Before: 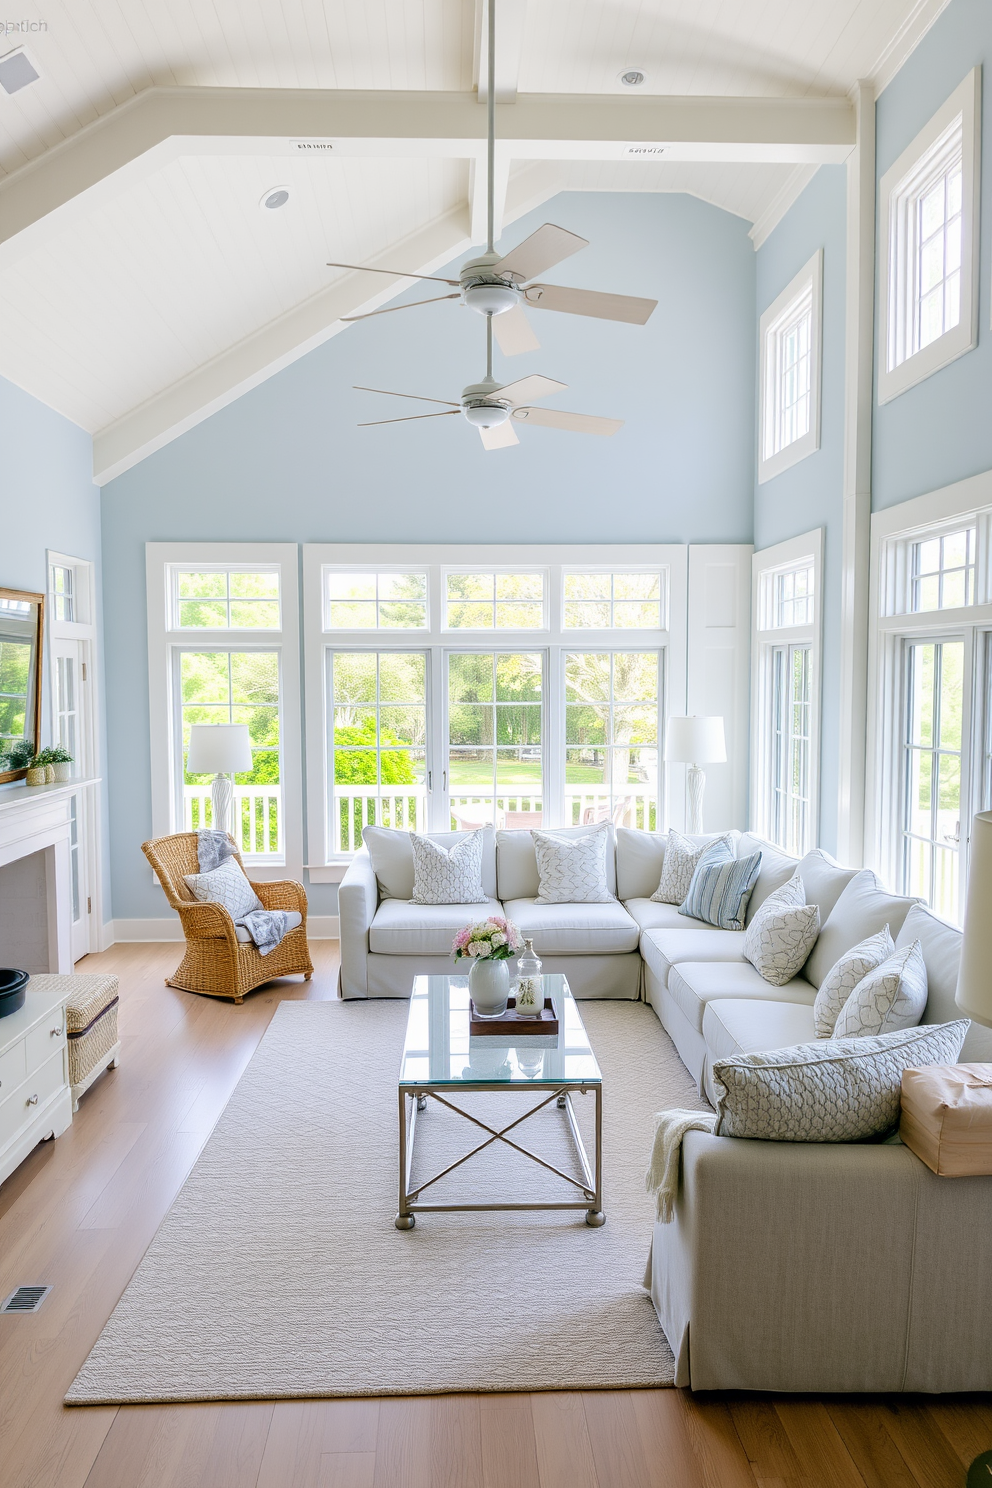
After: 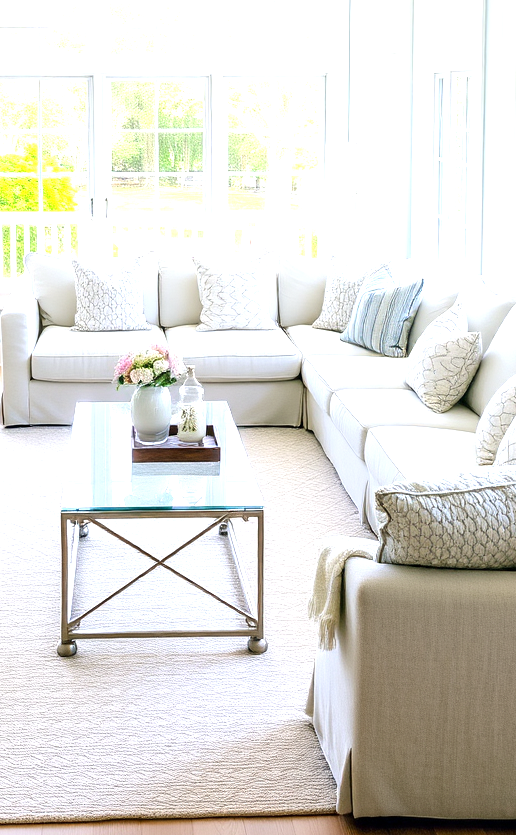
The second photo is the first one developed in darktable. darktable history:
crop: left 34.152%, top 38.572%, right 13.735%, bottom 5.291%
exposure: exposure 1 EV, compensate exposure bias true, compensate highlight preservation false
